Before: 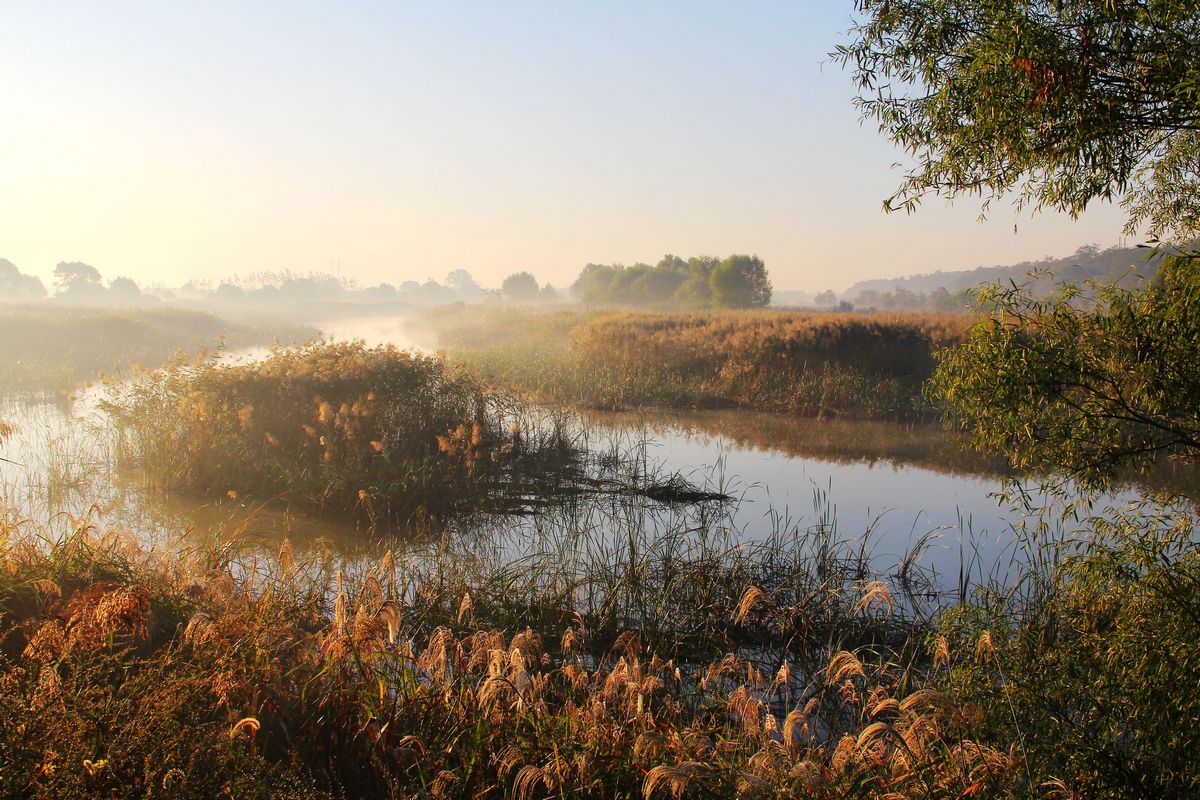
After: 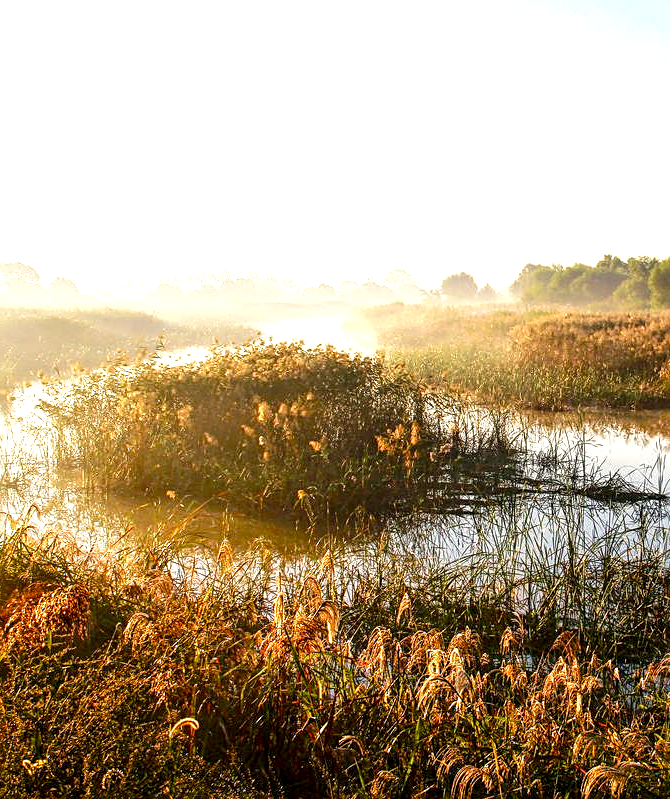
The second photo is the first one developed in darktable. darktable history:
crop: left 5.149%, right 38.957%
tone equalizer: mask exposure compensation -0.505 EV
exposure: black level correction 0, exposure 0.703 EV, compensate highlight preservation false
velvia: on, module defaults
color balance rgb: linear chroma grading › global chroma 8.859%, perceptual saturation grading › global saturation 20%, perceptual saturation grading › highlights -25.133%, perceptual saturation grading › shadows 49.713%, global vibrance 12.599%
local contrast: highlights 20%, shadows 71%, detail 170%
sharpen: on, module defaults
